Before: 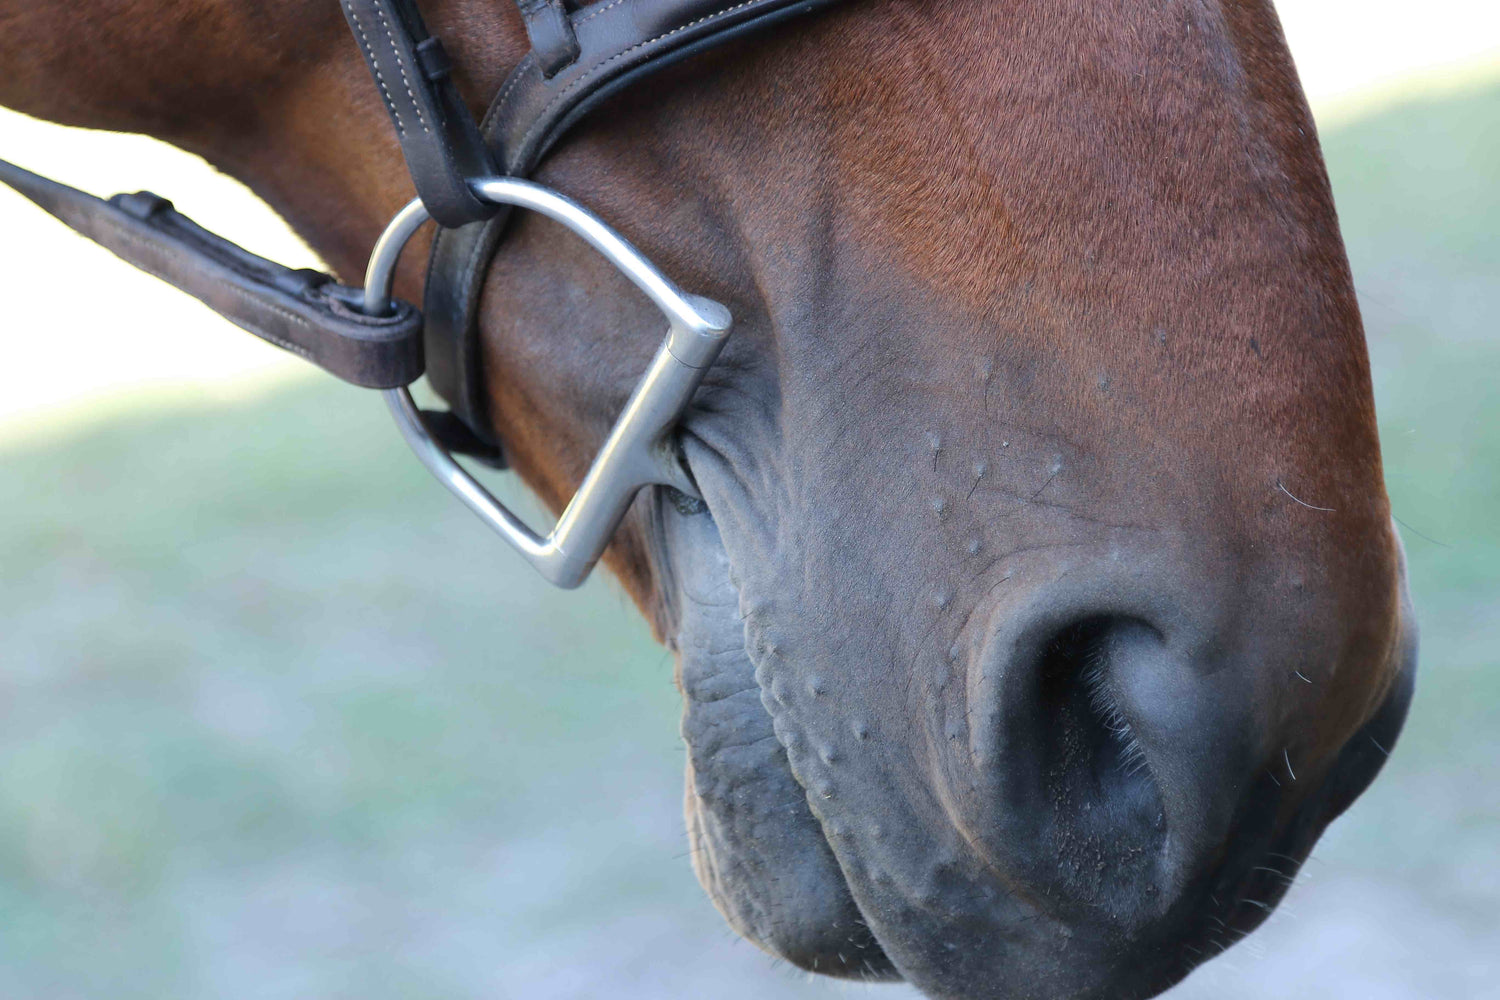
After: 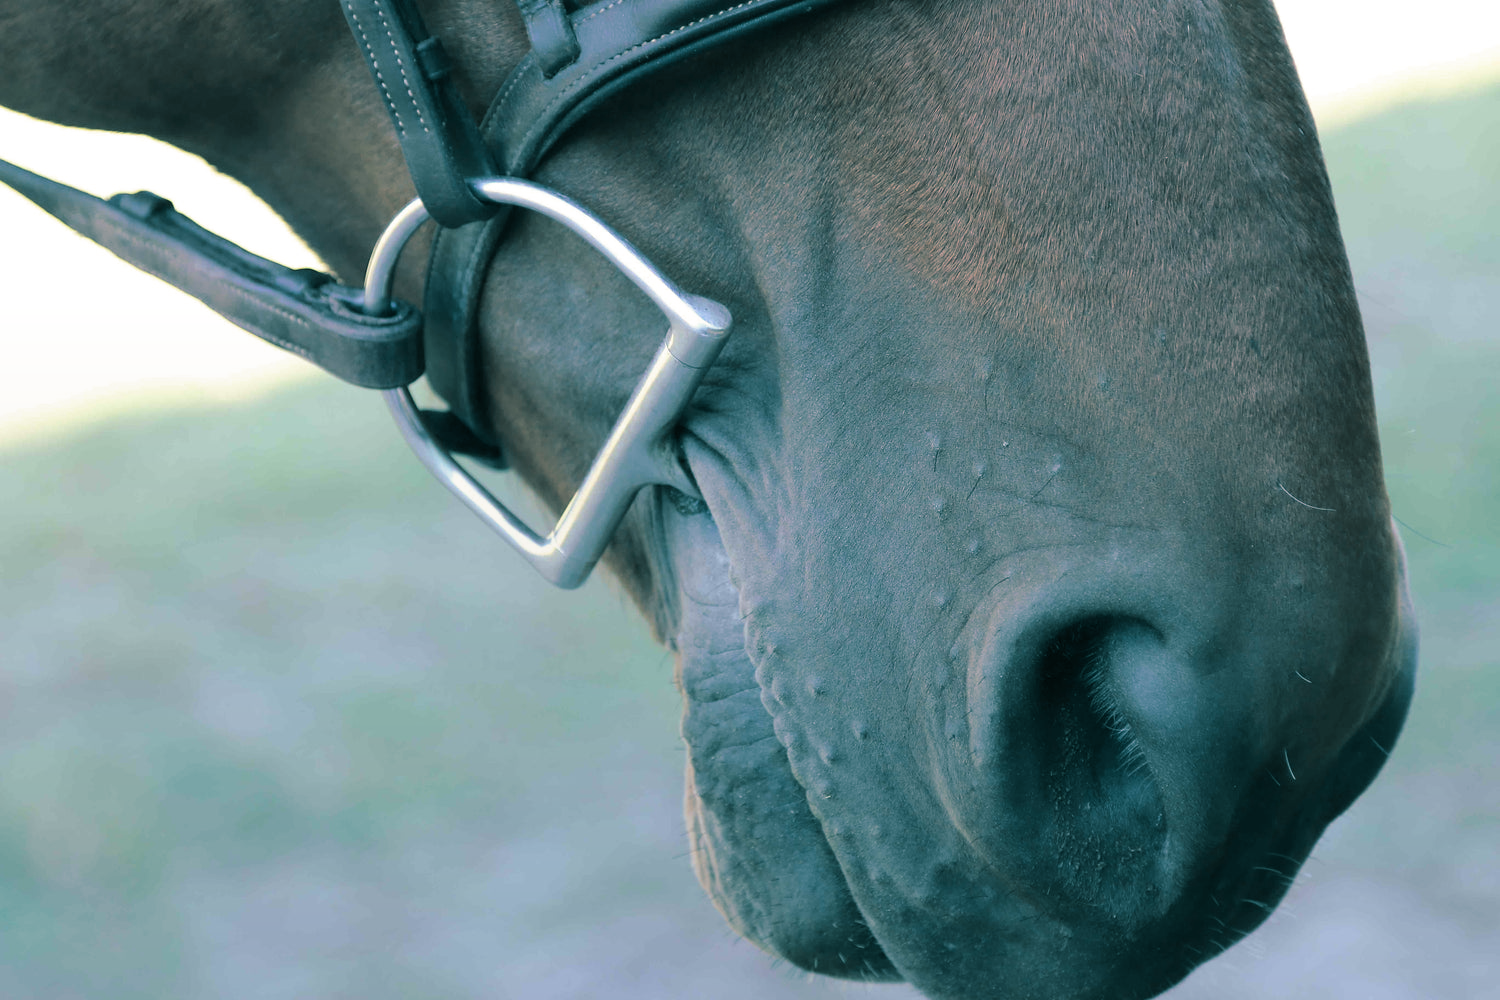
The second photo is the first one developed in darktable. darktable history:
split-toning: shadows › hue 186.43°, highlights › hue 49.29°, compress 30.29%
graduated density: rotation -180°, offset 24.95
